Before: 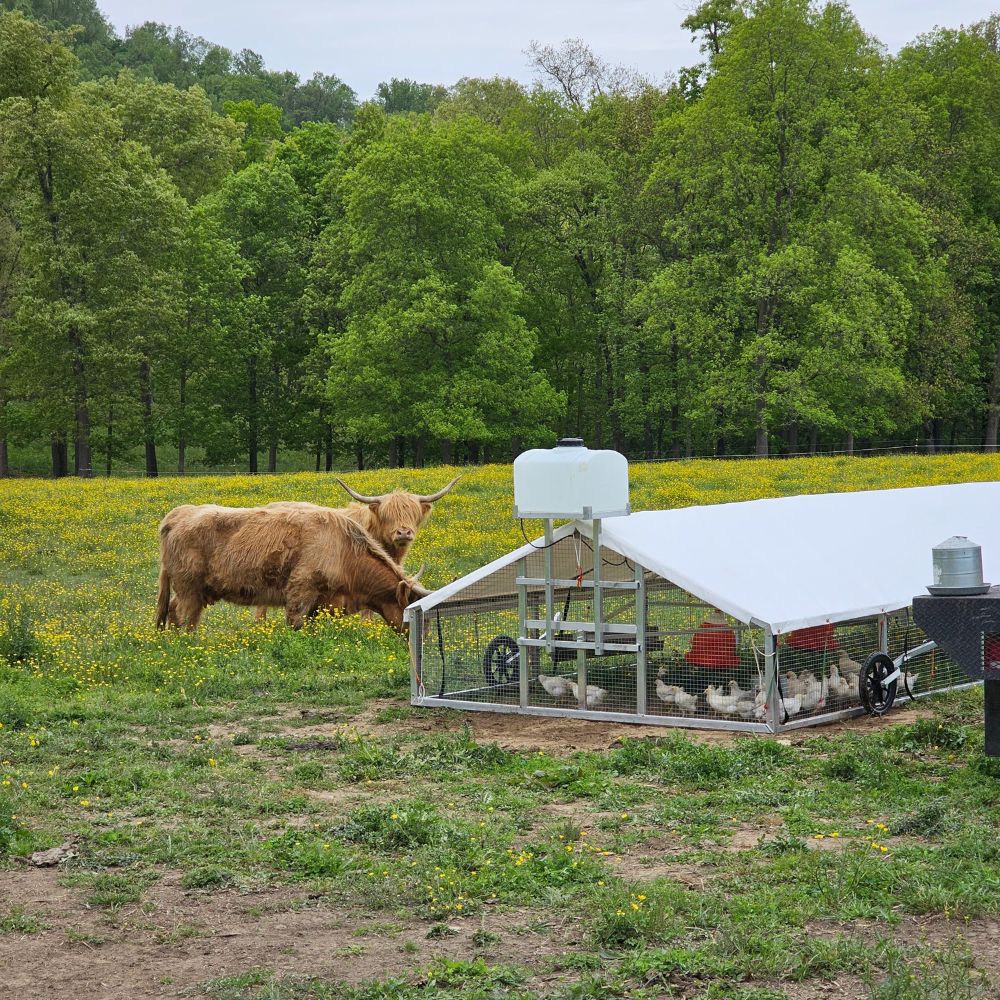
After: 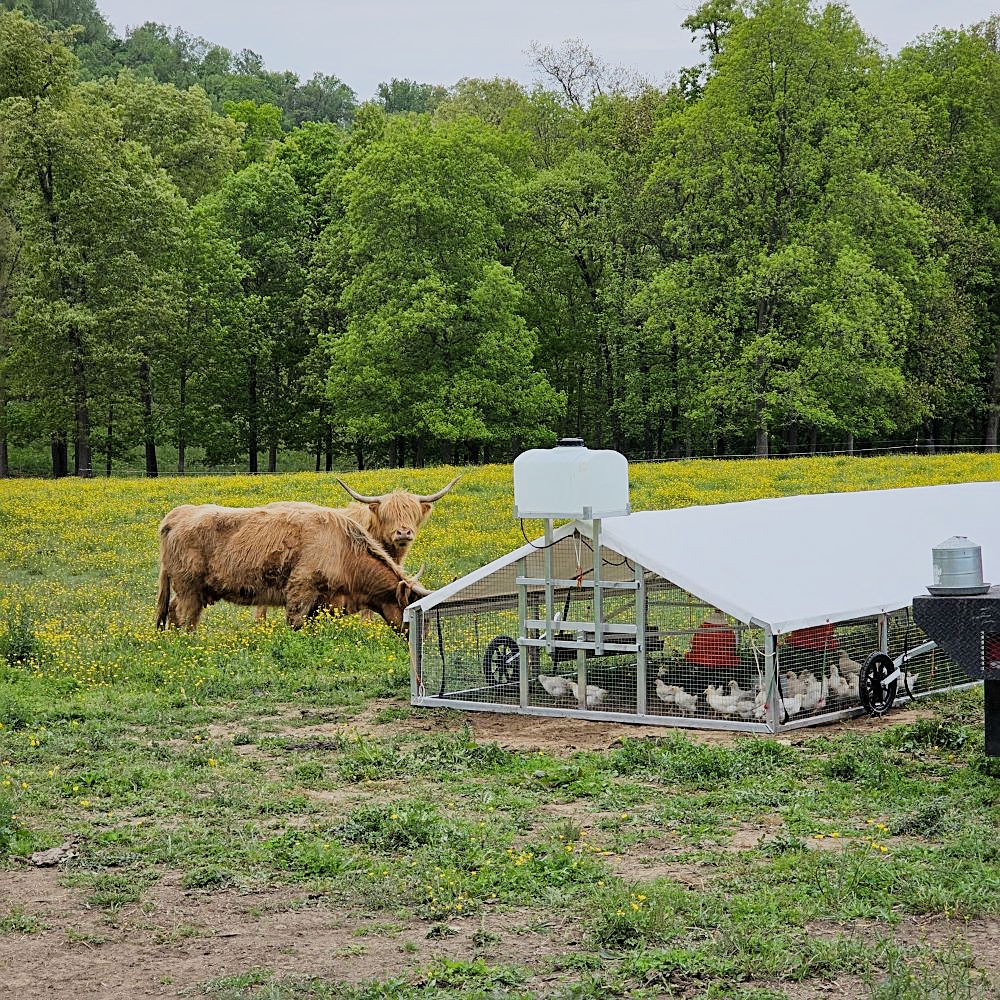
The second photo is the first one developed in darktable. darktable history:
filmic rgb: black relative exposure -7.65 EV, white relative exposure 4.56 EV, threshold 3.04 EV, hardness 3.61, enable highlight reconstruction true
tone equalizer: -8 EV -0.432 EV, -7 EV -0.421 EV, -6 EV -0.304 EV, -5 EV -0.225 EV, -3 EV 0.228 EV, -2 EV 0.343 EV, -1 EV 0.397 EV, +0 EV 0.421 EV, mask exposure compensation -0.503 EV
sharpen: amount 0.491
